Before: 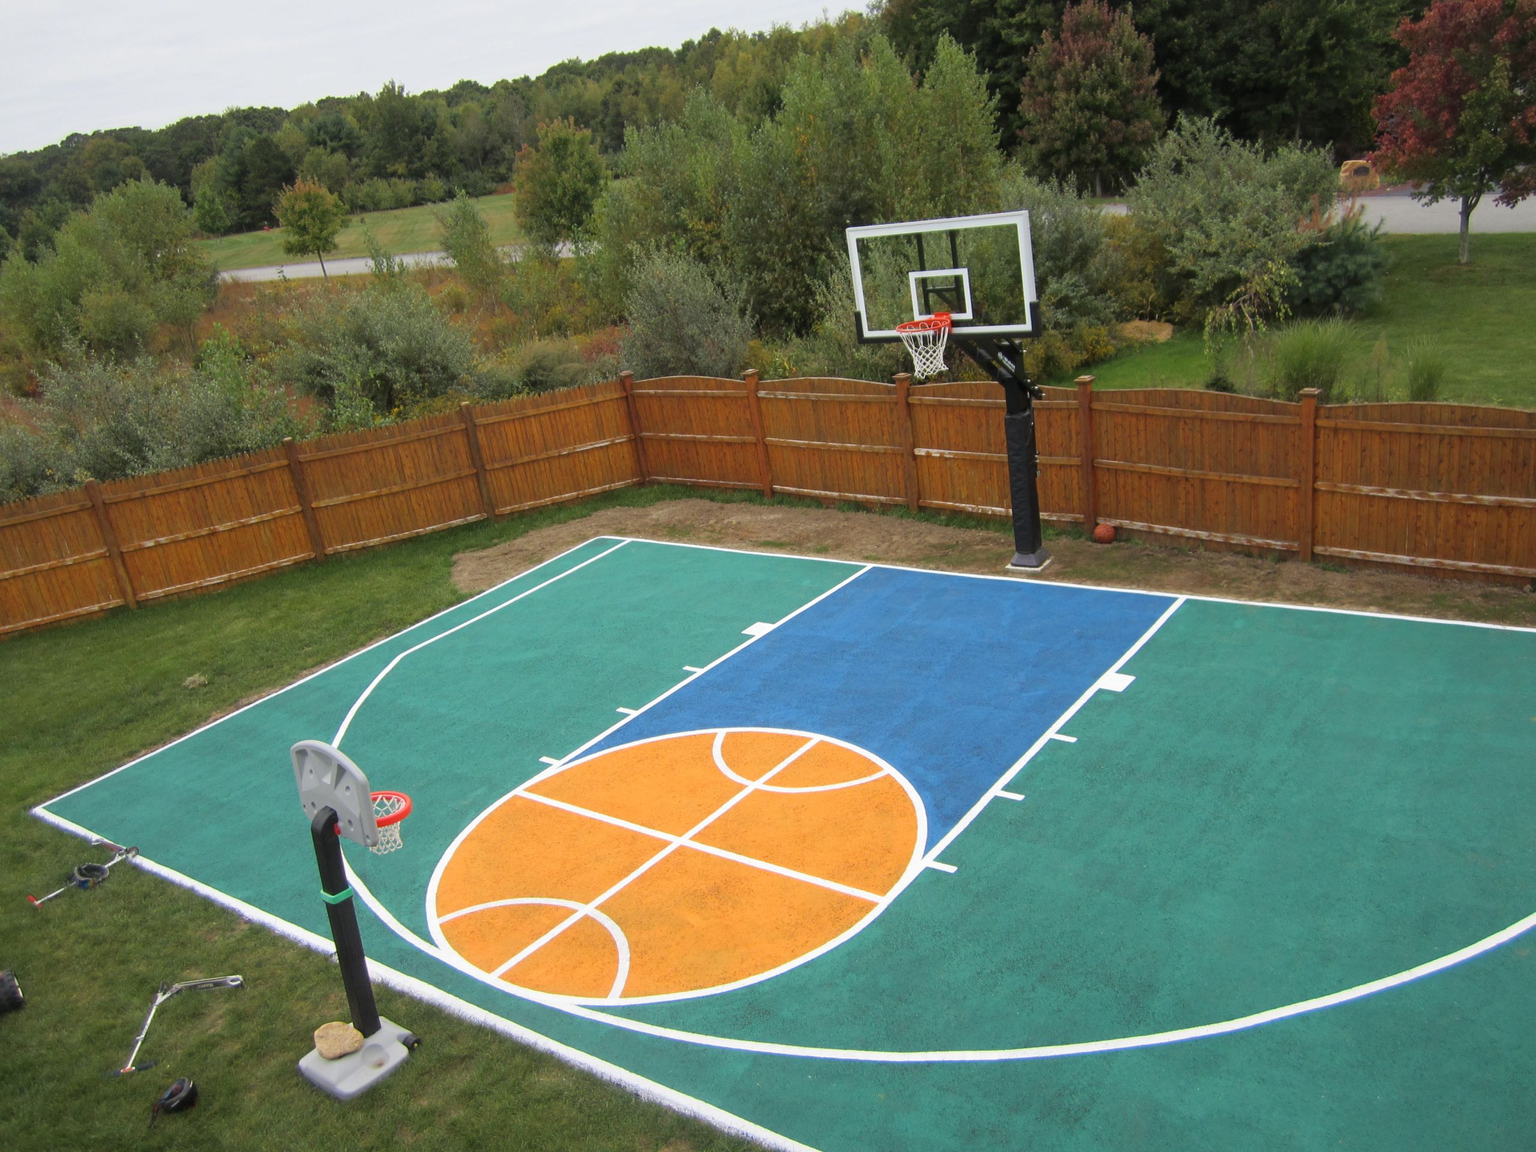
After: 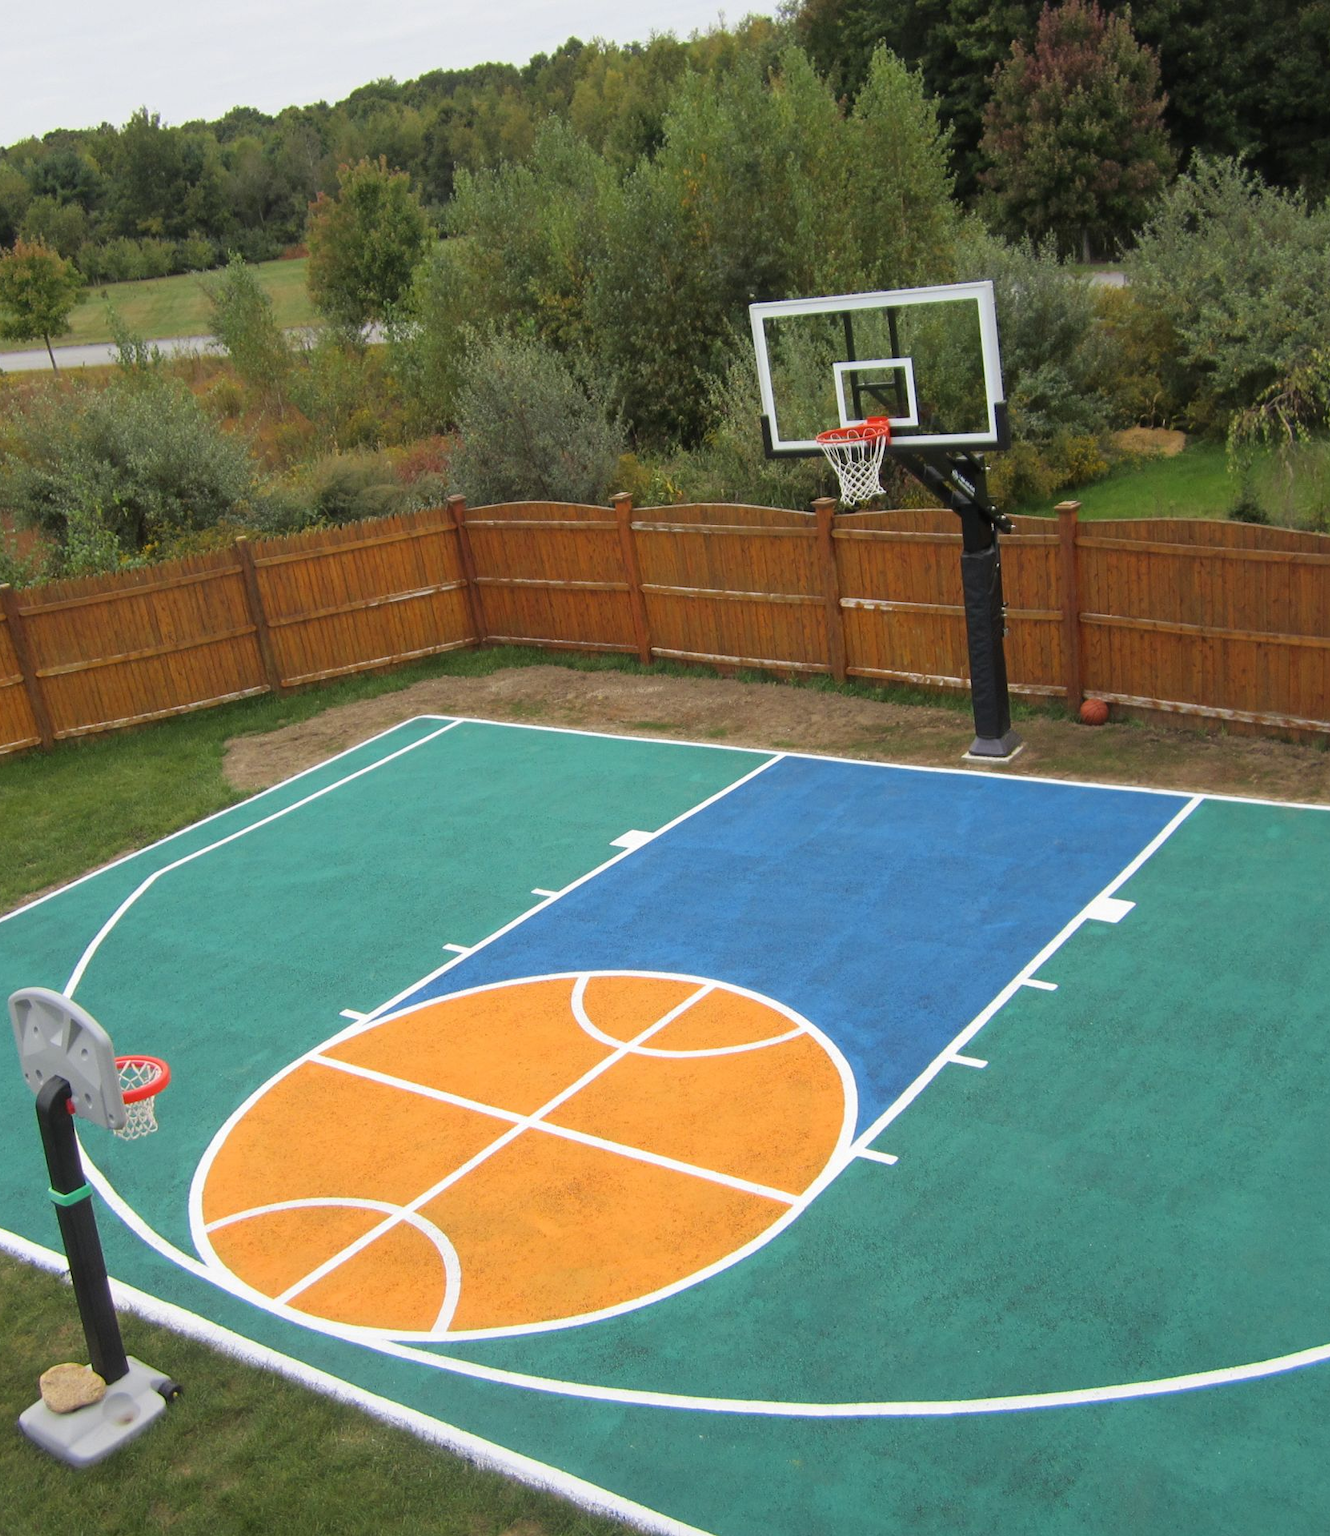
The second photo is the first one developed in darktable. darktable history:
crop and rotate: left 18.524%, right 16.536%
